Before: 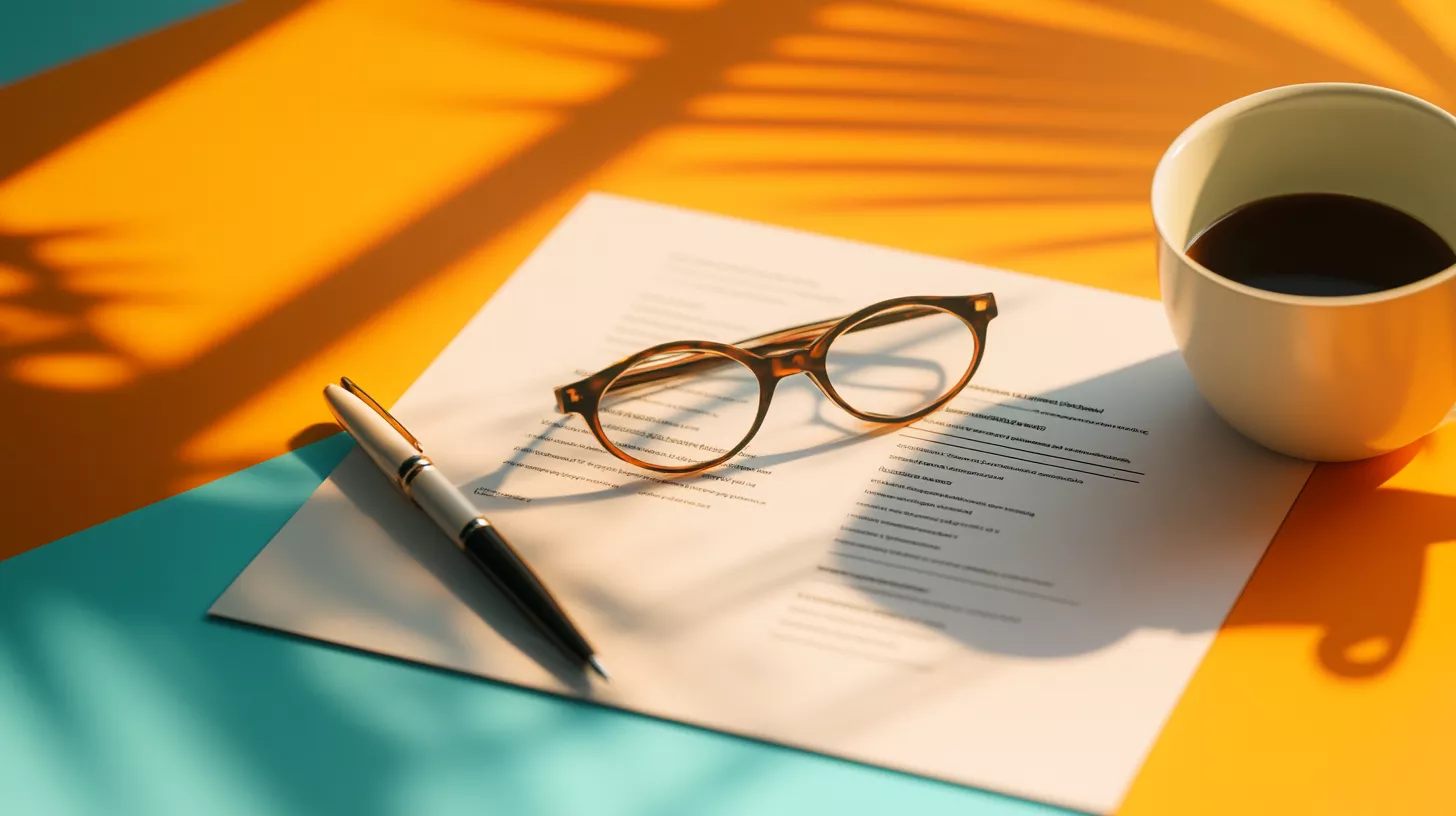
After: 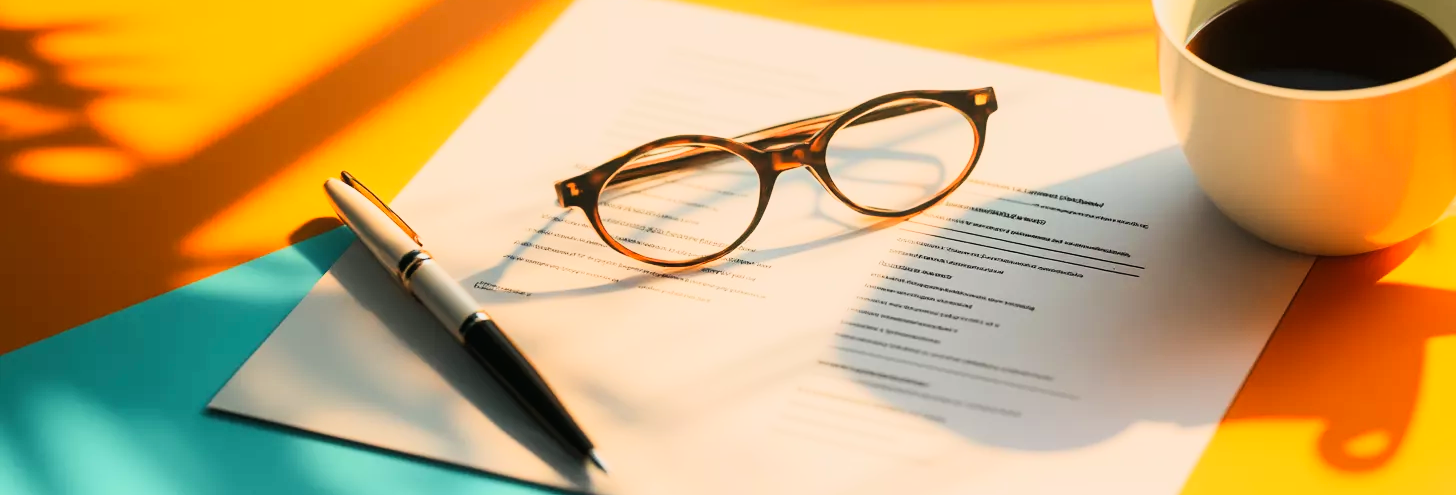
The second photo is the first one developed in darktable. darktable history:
crop and rotate: top 25.266%, bottom 14.023%
tone curve: curves: ch0 [(0, 0.015) (0.037, 0.022) (0.131, 0.116) (0.316, 0.345) (0.49, 0.615) (0.677, 0.82) (0.813, 0.891) (1, 0.955)]; ch1 [(0, 0) (0.366, 0.367) (0.475, 0.462) (0.494, 0.496) (0.504, 0.497) (0.554, 0.571) (0.618, 0.668) (1, 1)]; ch2 [(0, 0) (0.333, 0.346) (0.375, 0.375) (0.435, 0.424) (0.476, 0.492) (0.502, 0.499) (0.525, 0.522) (0.558, 0.575) (0.614, 0.656) (1, 1)], color space Lab, linked channels, preserve colors none
